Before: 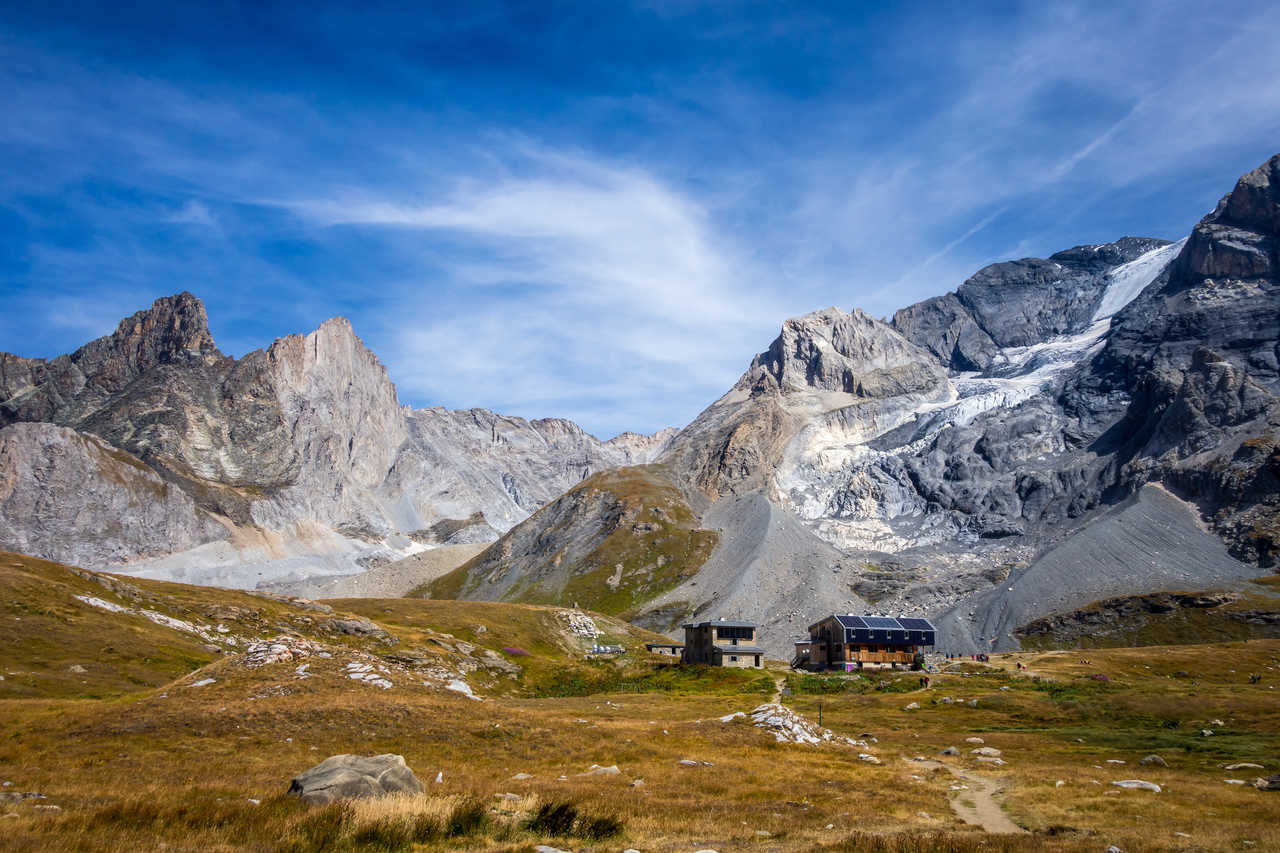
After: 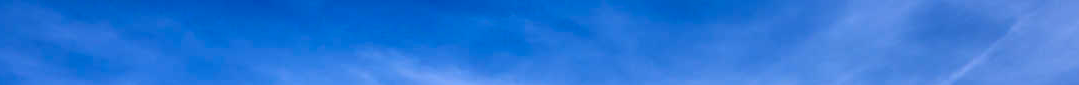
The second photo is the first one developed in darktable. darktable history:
white balance: red 0.988, blue 1.017
color calibration: illuminant as shot in camera, x 0.37, y 0.382, temperature 4313.32 K
tone equalizer: -8 EV -1.84 EV, -7 EV -1.16 EV, -6 EV -1.62 EV, smoothing diameter 25%, edges refinement/feathering 10, preserve details guided filter
crop and rotate: left 9.644%, top 9.491%, right 6.021%, bottom 80.509%
